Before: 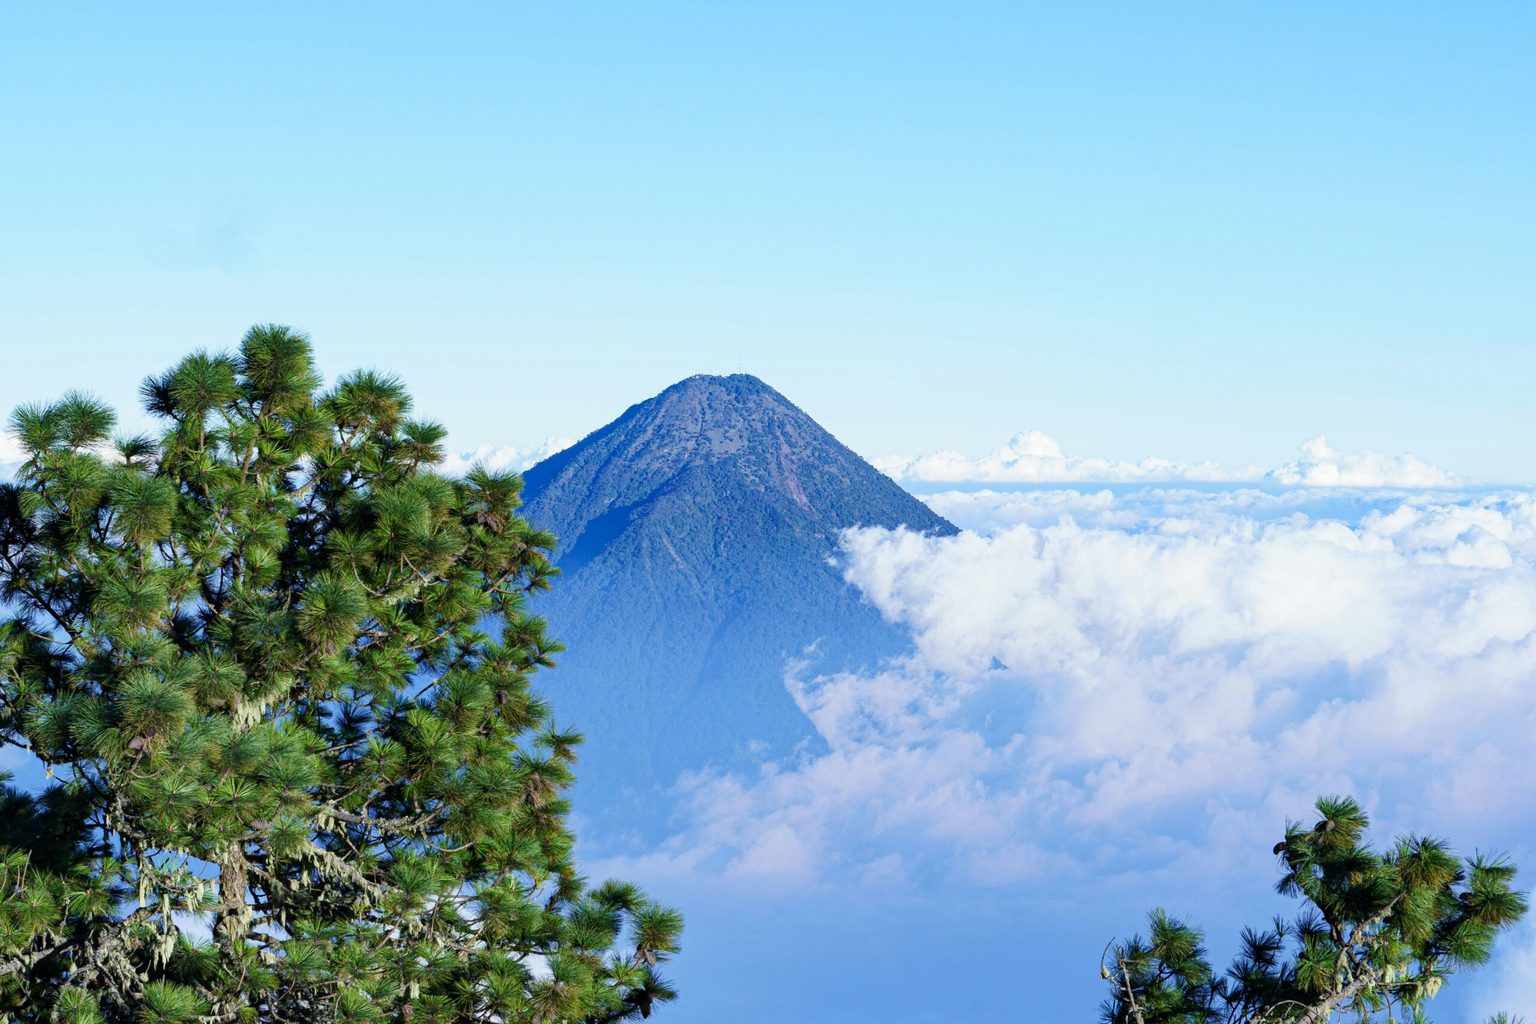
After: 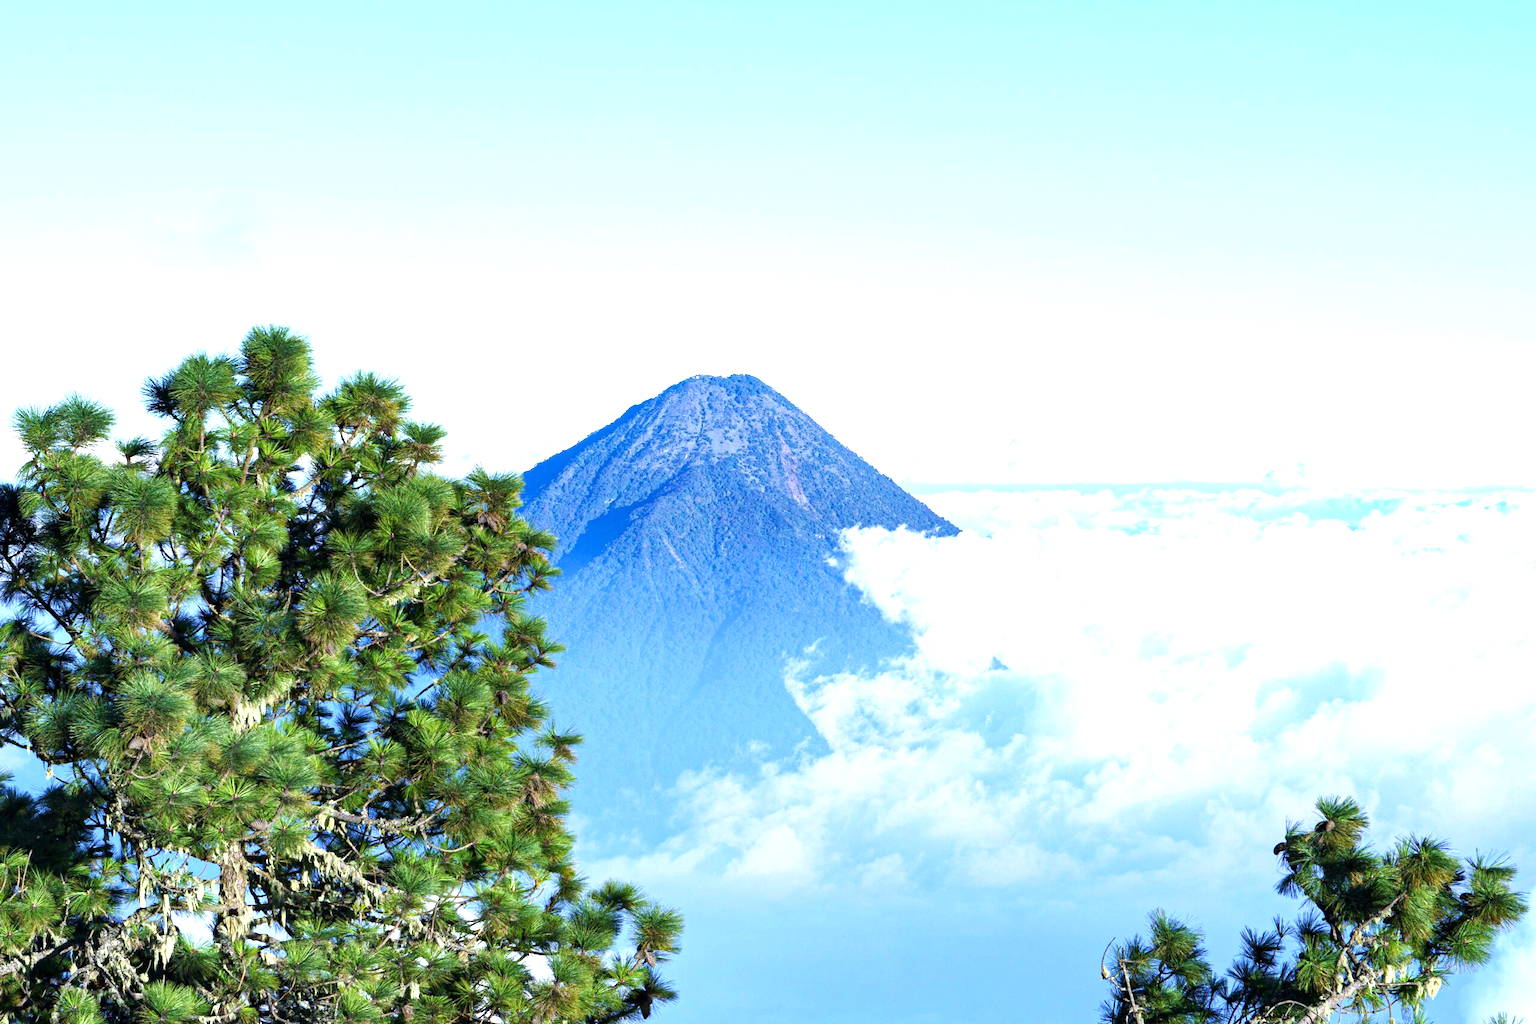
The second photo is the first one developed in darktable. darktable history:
exposure: exposure 0.95 EV, compensate highlight preservation false
